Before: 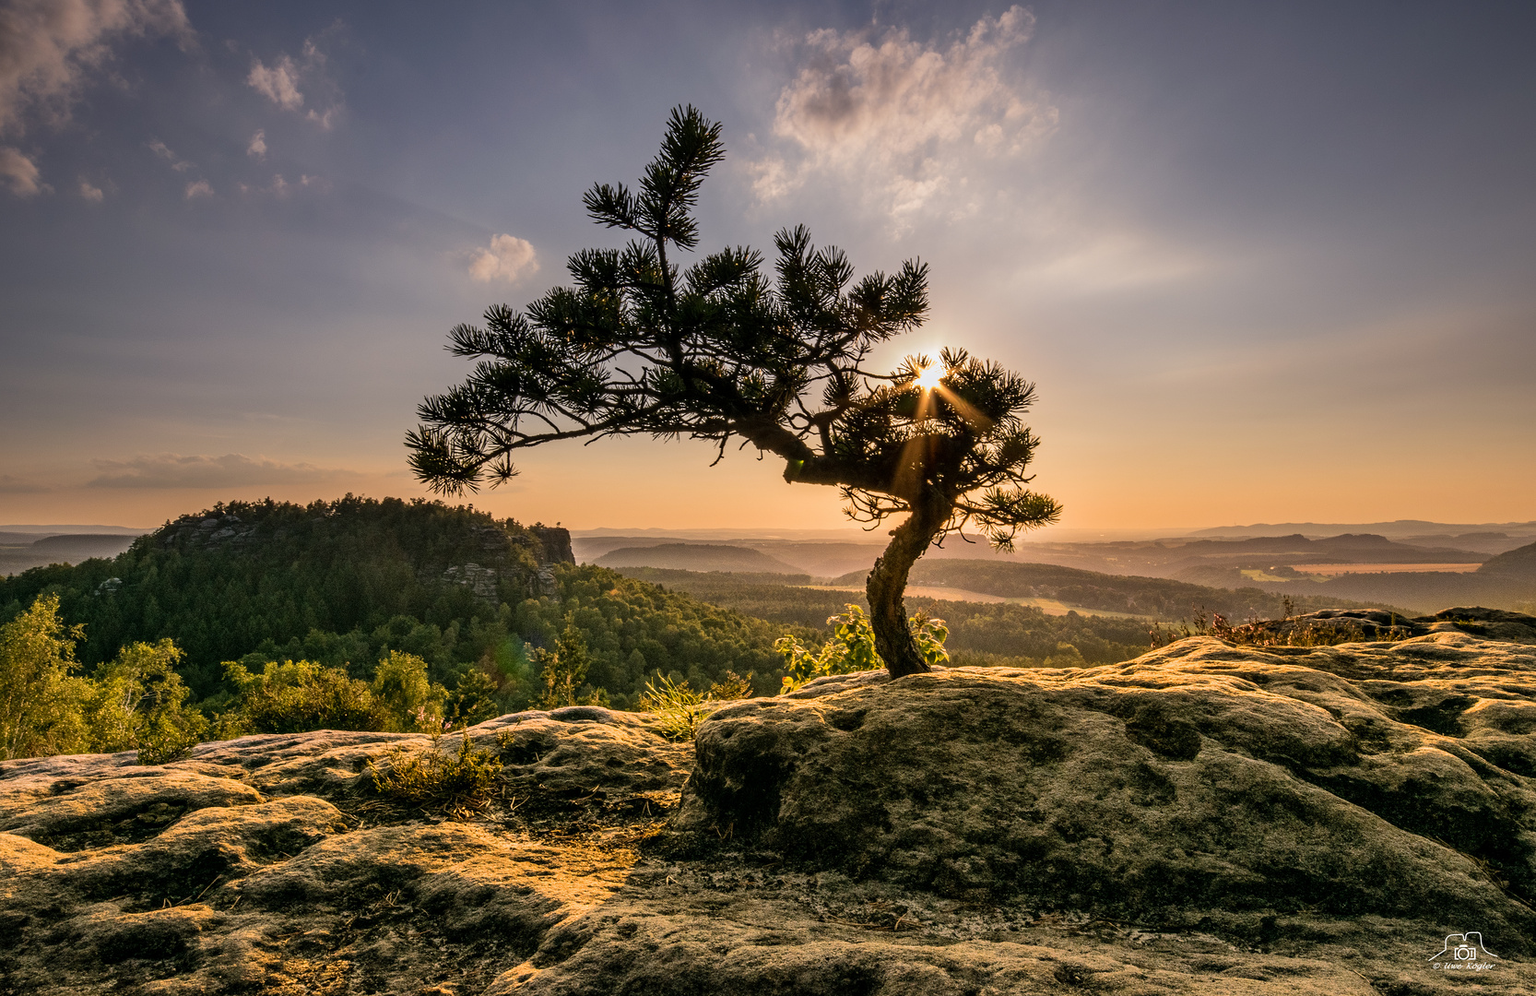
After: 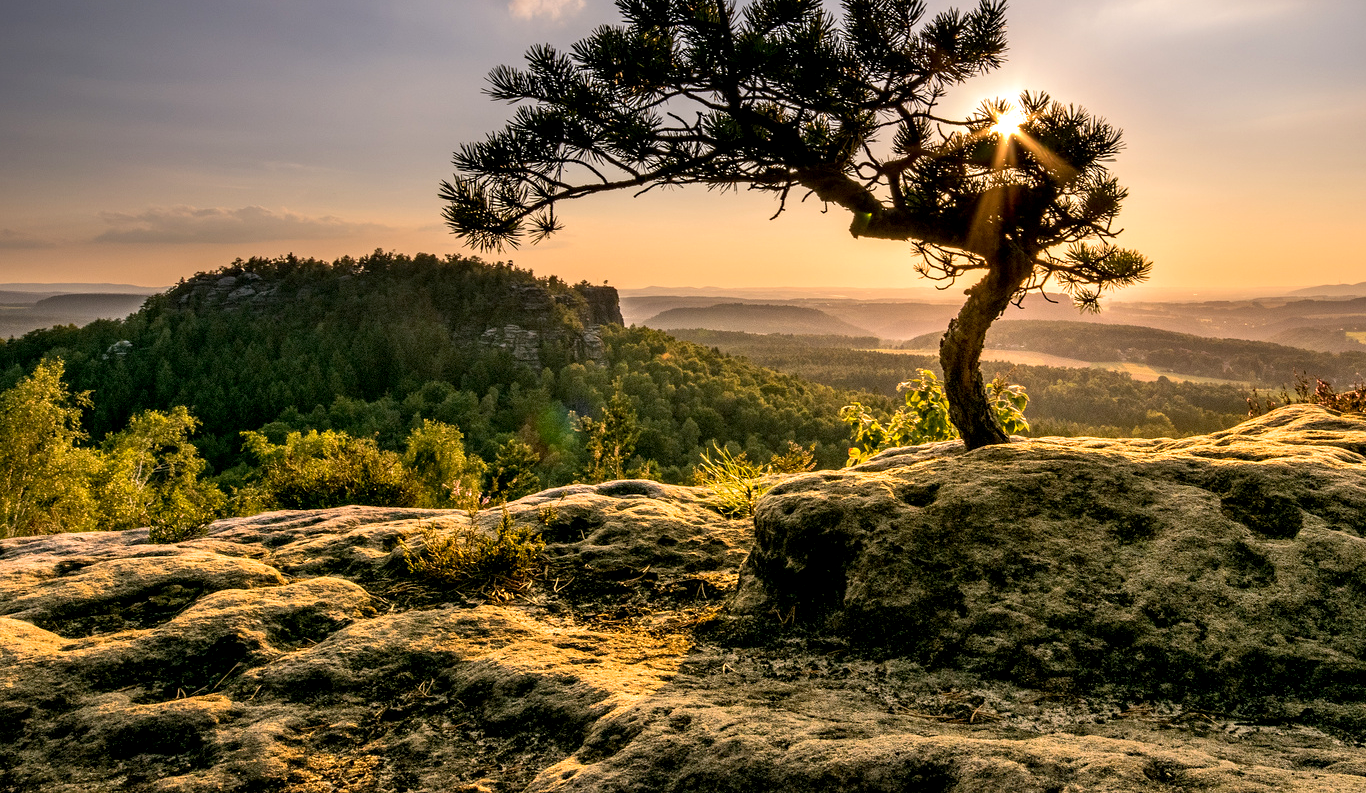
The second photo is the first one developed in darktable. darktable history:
crop: top 26.531%, right 17.959%
exposure: black level correction 0.005, exposure 0.417 EV, compensate highlight preservation false
tone equalizer: on, module defaults
